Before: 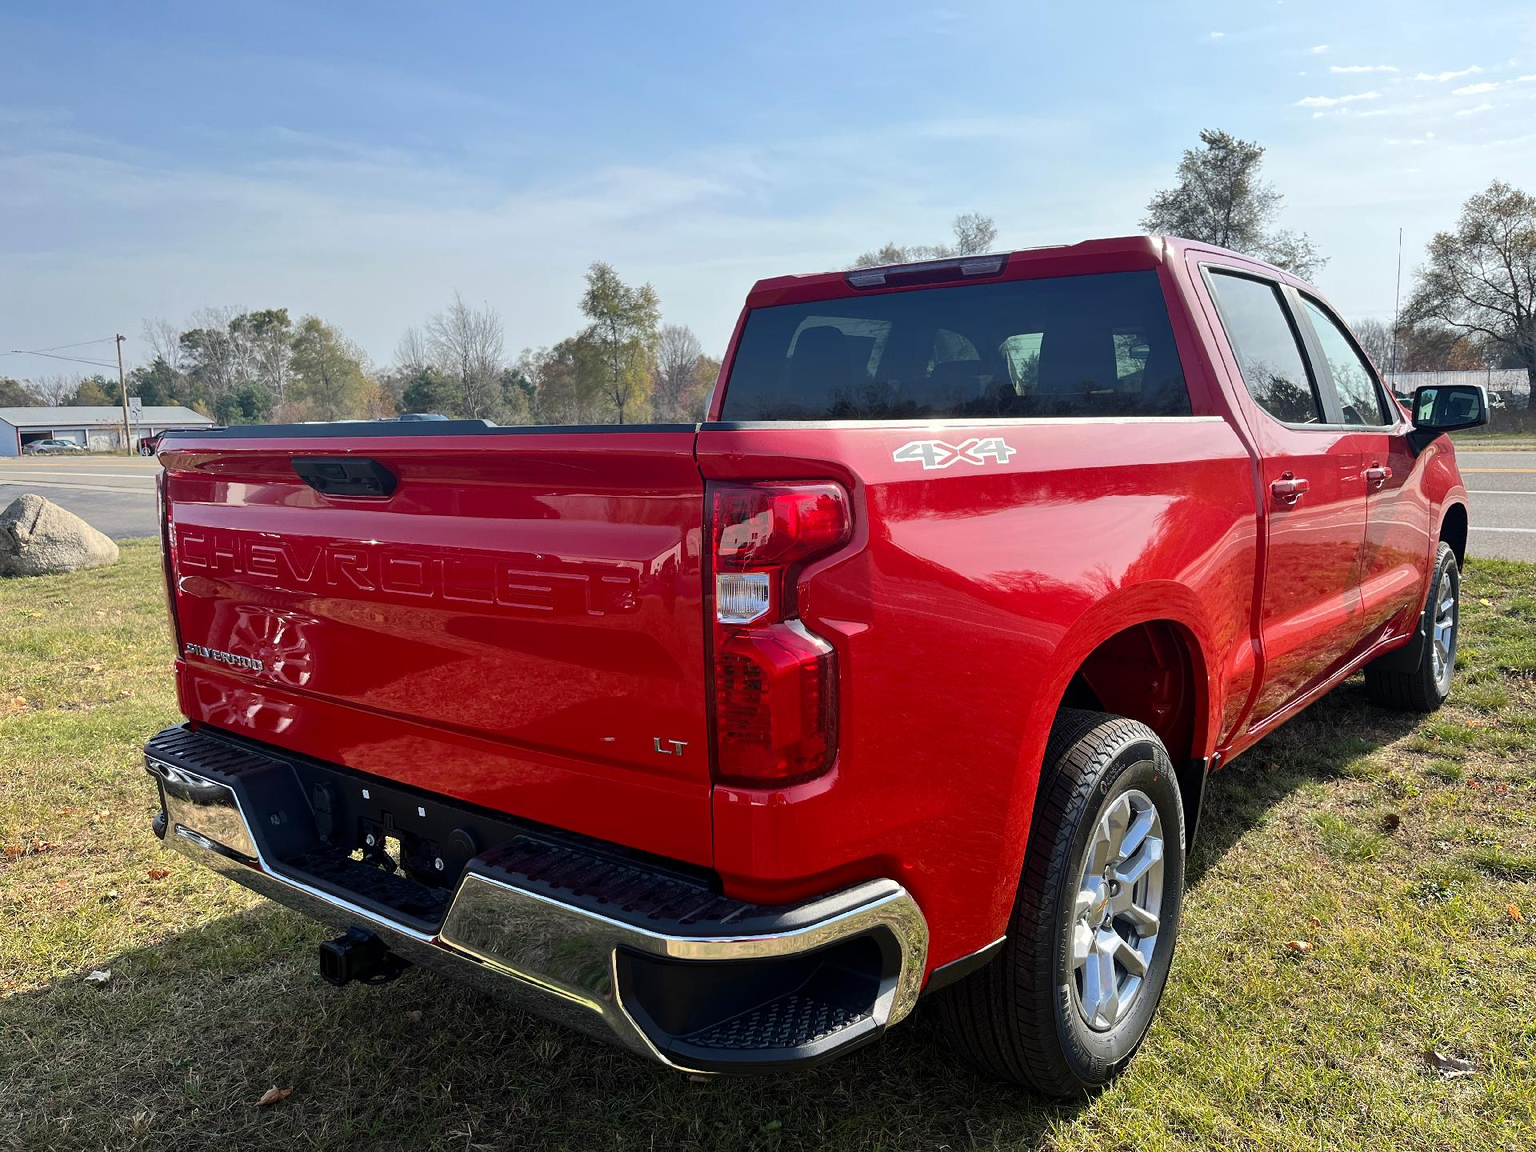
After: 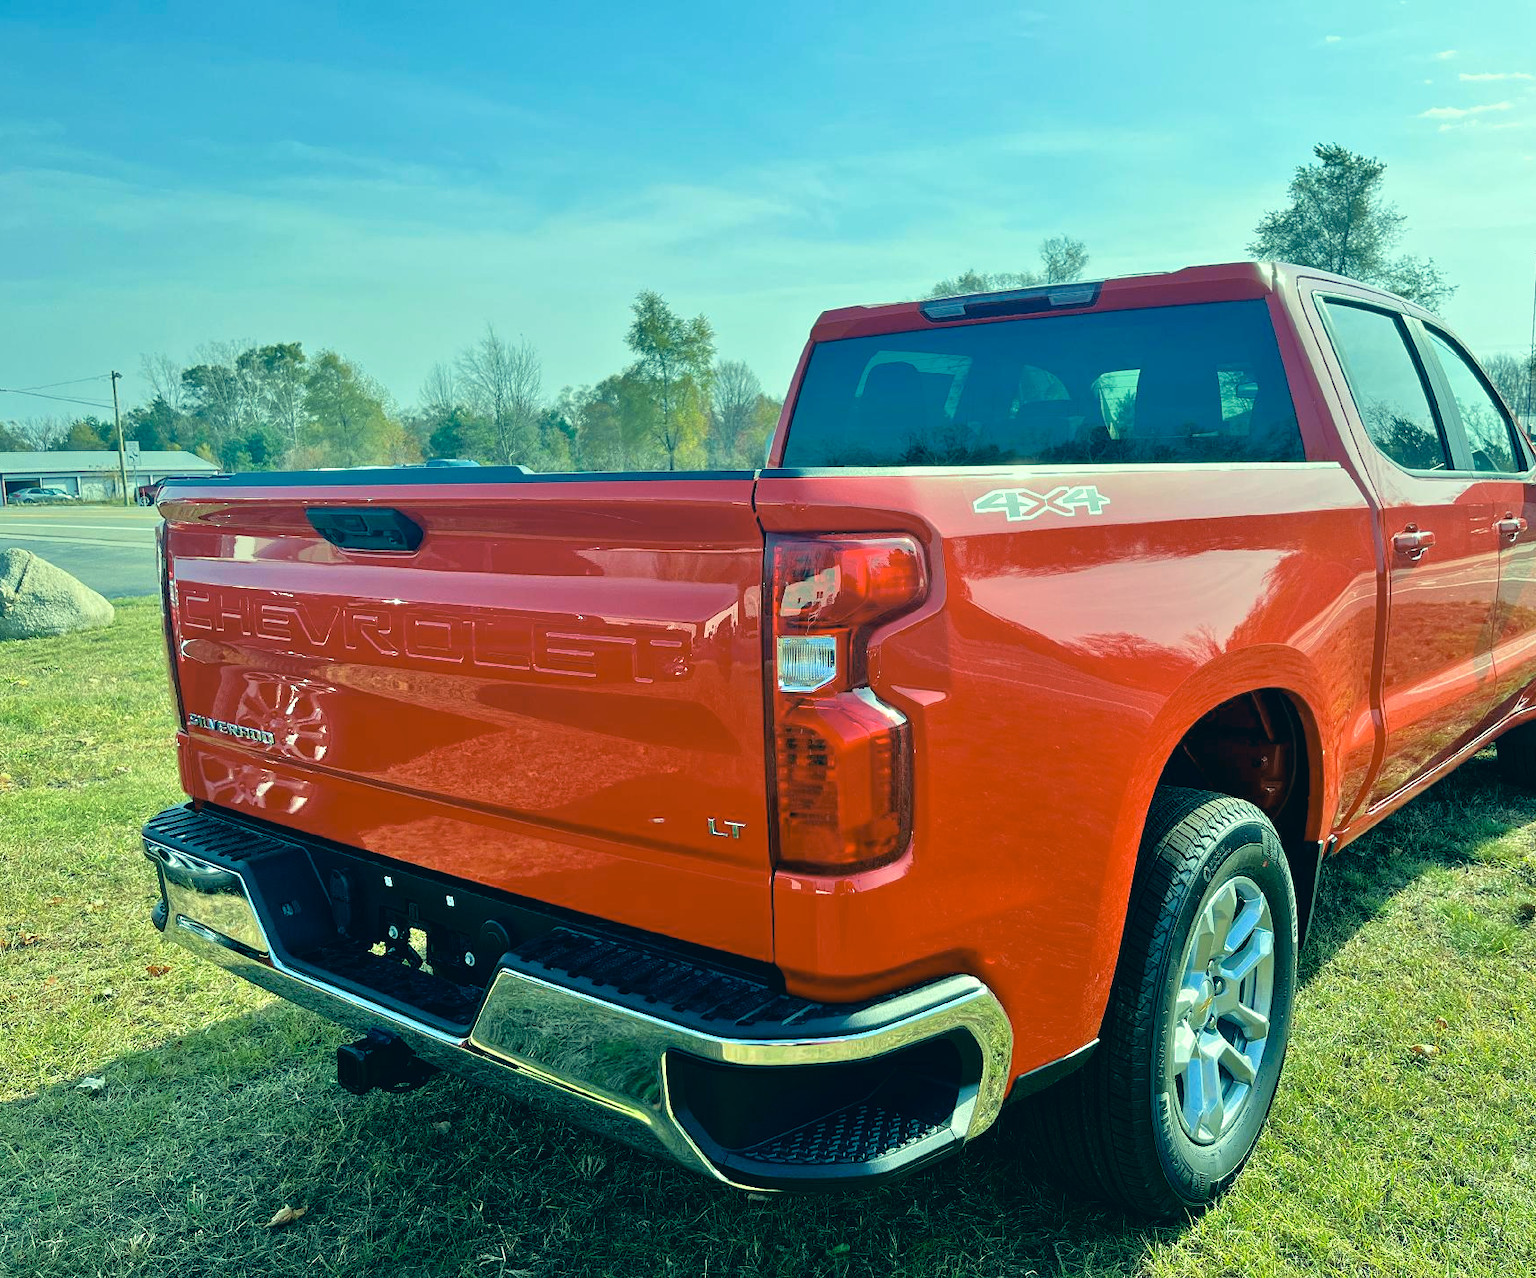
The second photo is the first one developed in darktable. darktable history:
color correction: highlights a* -20.08, highlights b* 9.8, shadows a* -20.4, shadows b* -10.76
velvia: strength 17%
crop and rotate: left 1.088%, right 8.807%
tone equalizer: -7 EV 0.15 EV, -6 EV 0.6 EV, -5 EV 1.15 EV, -4 EV 1.33 EV, -3 EV 1.15 EV, -2 EV 0.6 EV, -1 EV 0.15 EV, mask exposure compensation -0.5 EV
